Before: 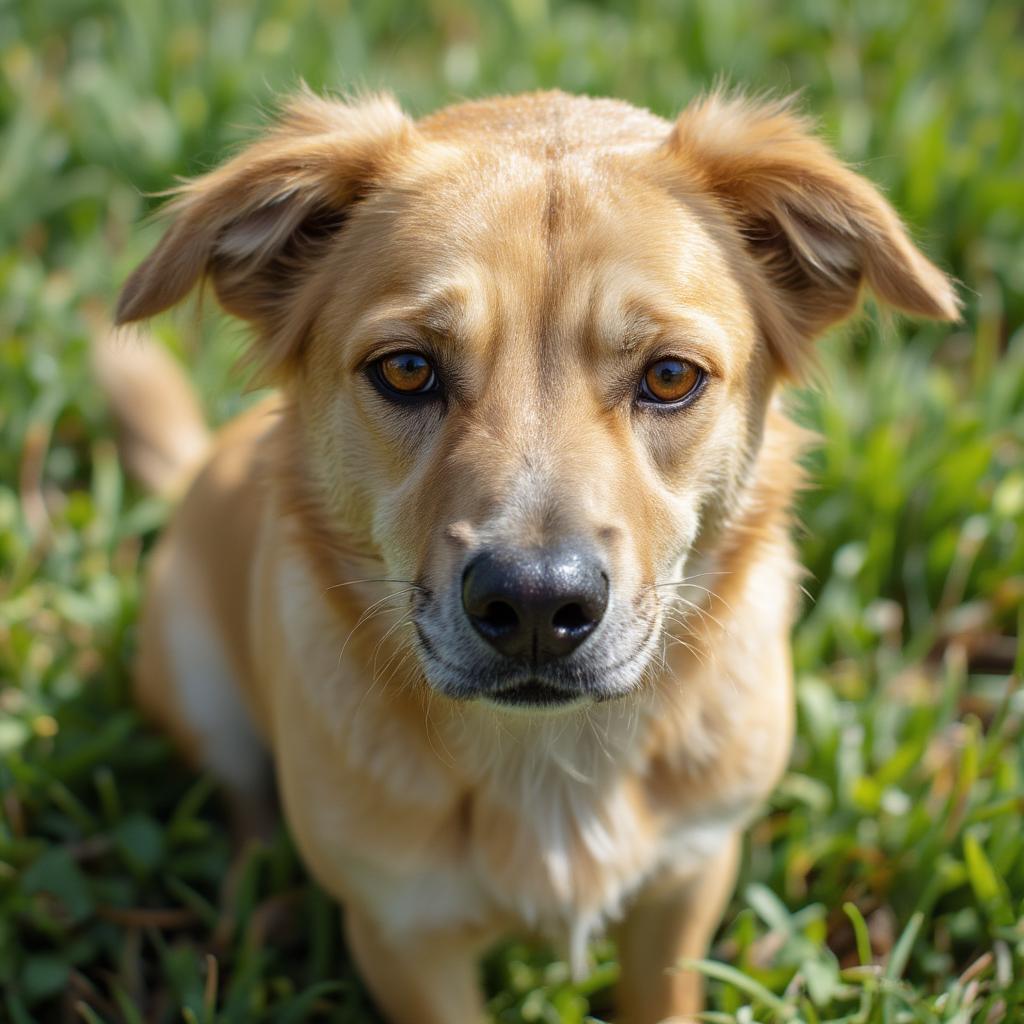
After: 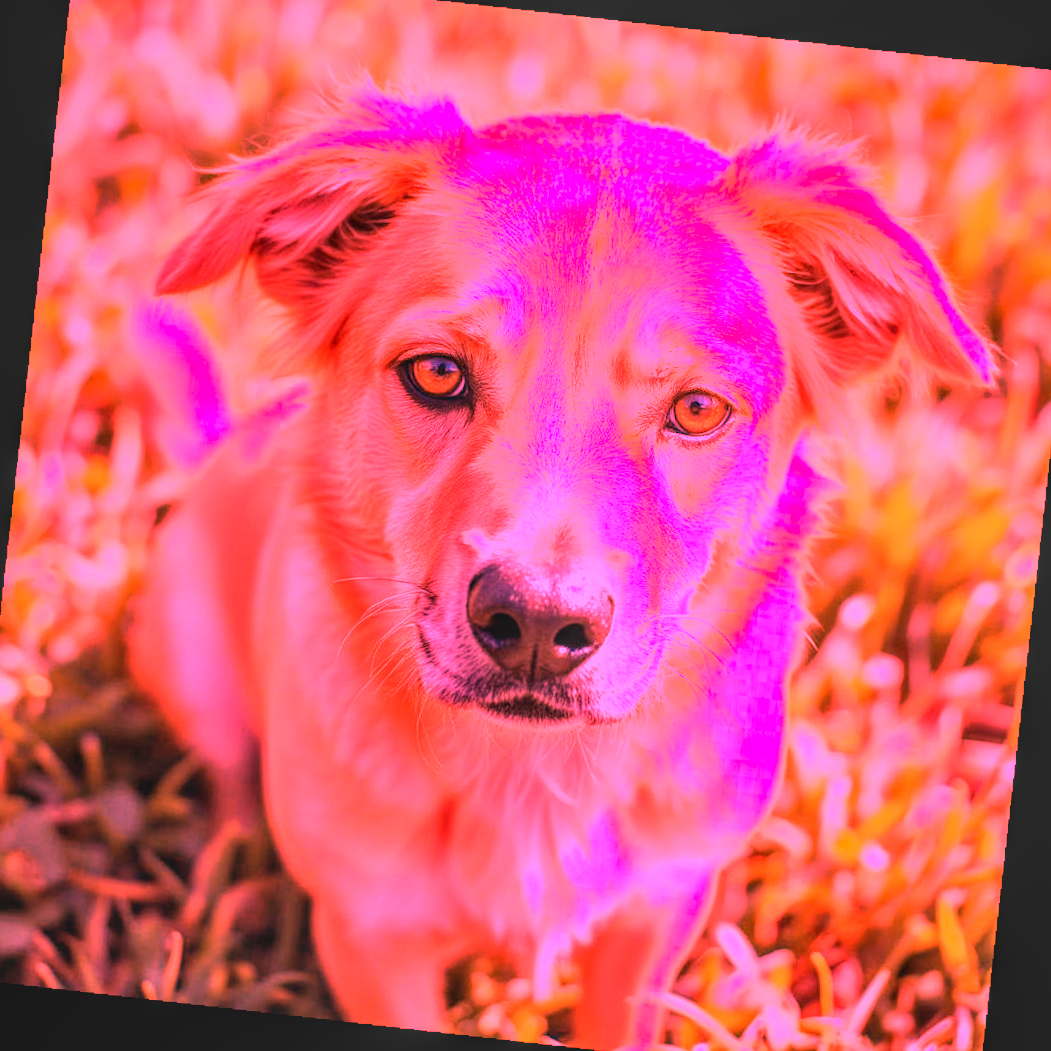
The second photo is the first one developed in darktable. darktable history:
white balance: red 4.26, blue 1.802
local contrast: on, module defaults
crop and rotate: angle -2.38°
contrast brightness saturation: contrast -0.1, saturation -0.1
rotate and perspective: rotation 4.1°, automatic cropping off
